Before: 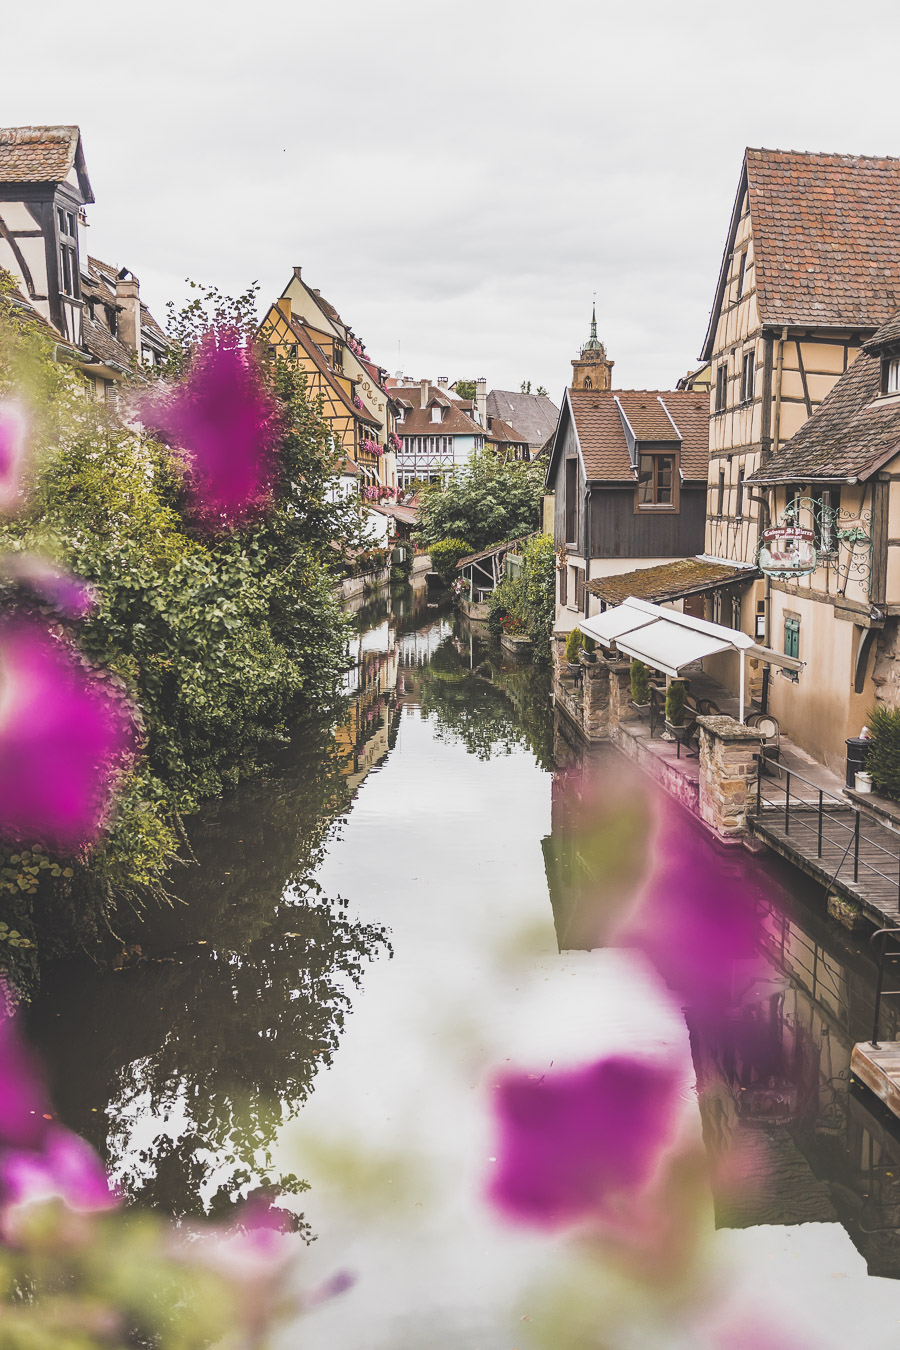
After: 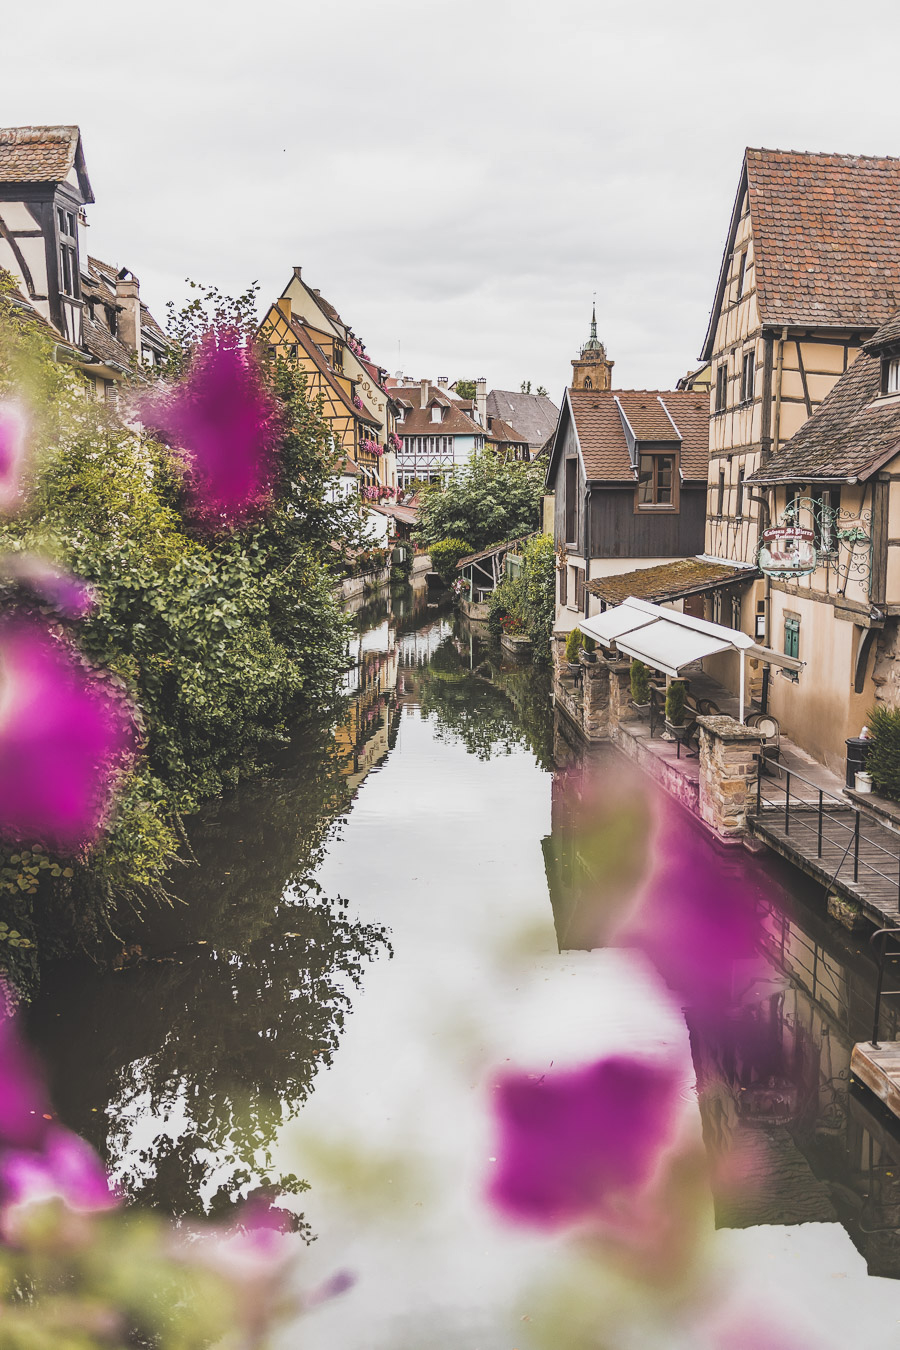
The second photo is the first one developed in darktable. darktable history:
local contrast: highlights 61%, shadows 114%, detail 107%, midtone range 0.536
